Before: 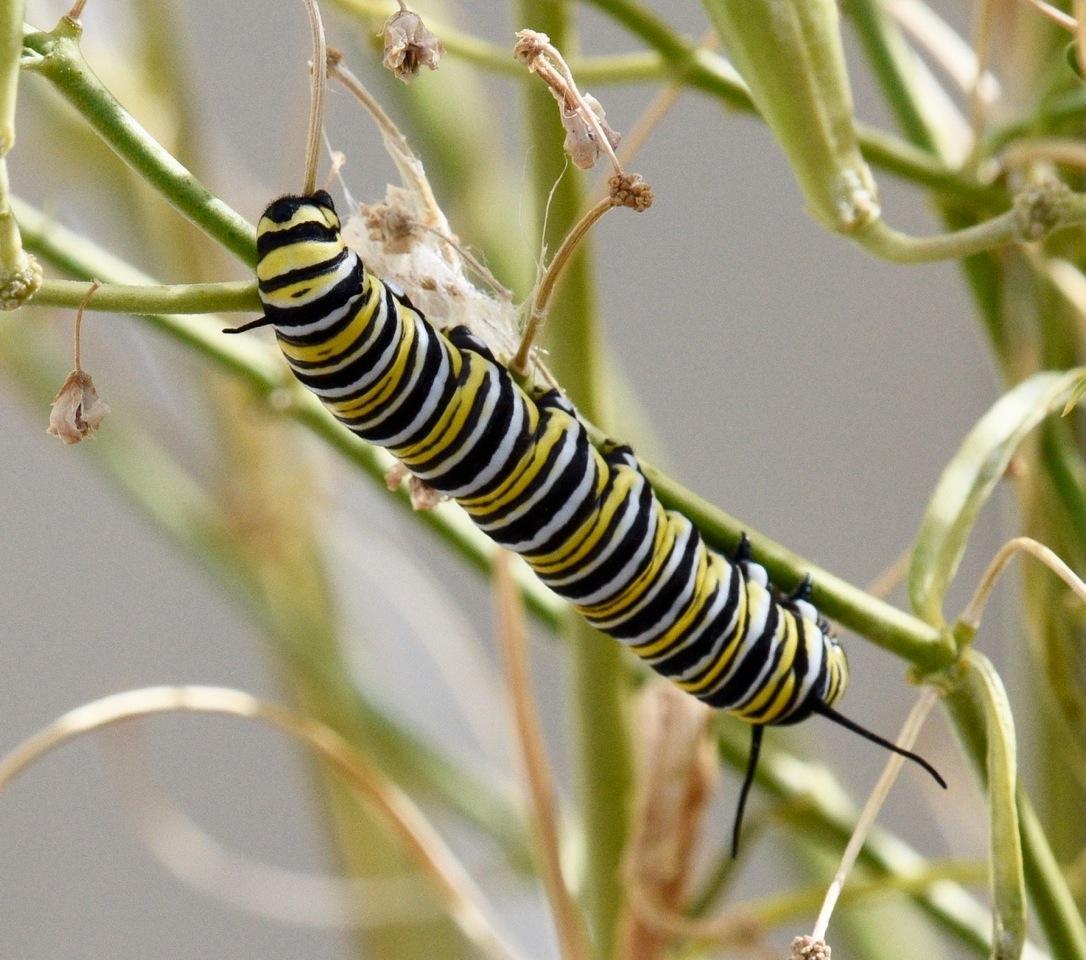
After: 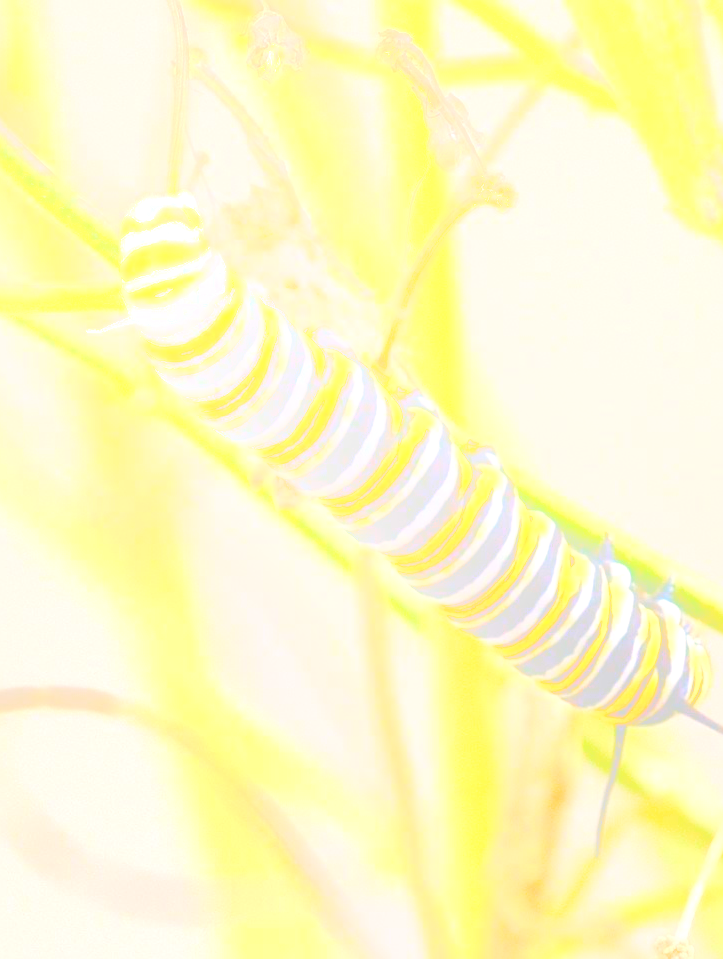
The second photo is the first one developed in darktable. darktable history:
exposure: black level correction 0, exposure 1.198 EV, compensate exposure bias true, compensate highlight preservation false
color balance rgb: linear chroma grading › shadows 32%, linear chroma grading › global chroma -2%, linear chroma grading › mid-tones 4%, perceptual saturation grading › global saturation -2%, perceptual saturation grading › highlights -8%, perceptual saturation grading › mid-tones 8%, perceptual saturation grading › shadows 4%, perceptual brilliance grading › highlights 8%, perceptual brilliance grading › mid-tones 4%, perceptual brilliance grading › shadows 2%, global vibrance 16%, saturation formula JzAzBz (2021)
white balance: emerald 1
bloom: size 38%, threshold 95%, strength 30%
color correction: highlights a* 3.84, highlights b* 5.07
sharpen: on, module defaults
crop and rotate: left 12.648%, right 20.685%
